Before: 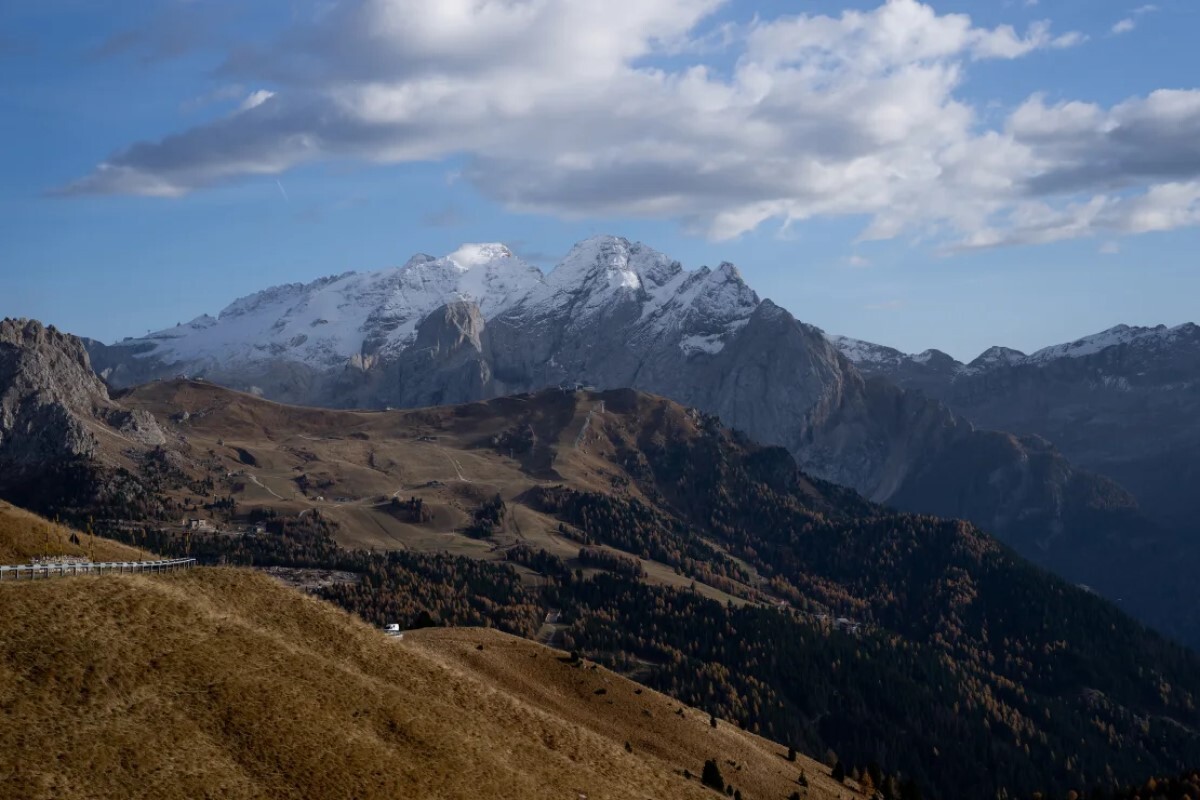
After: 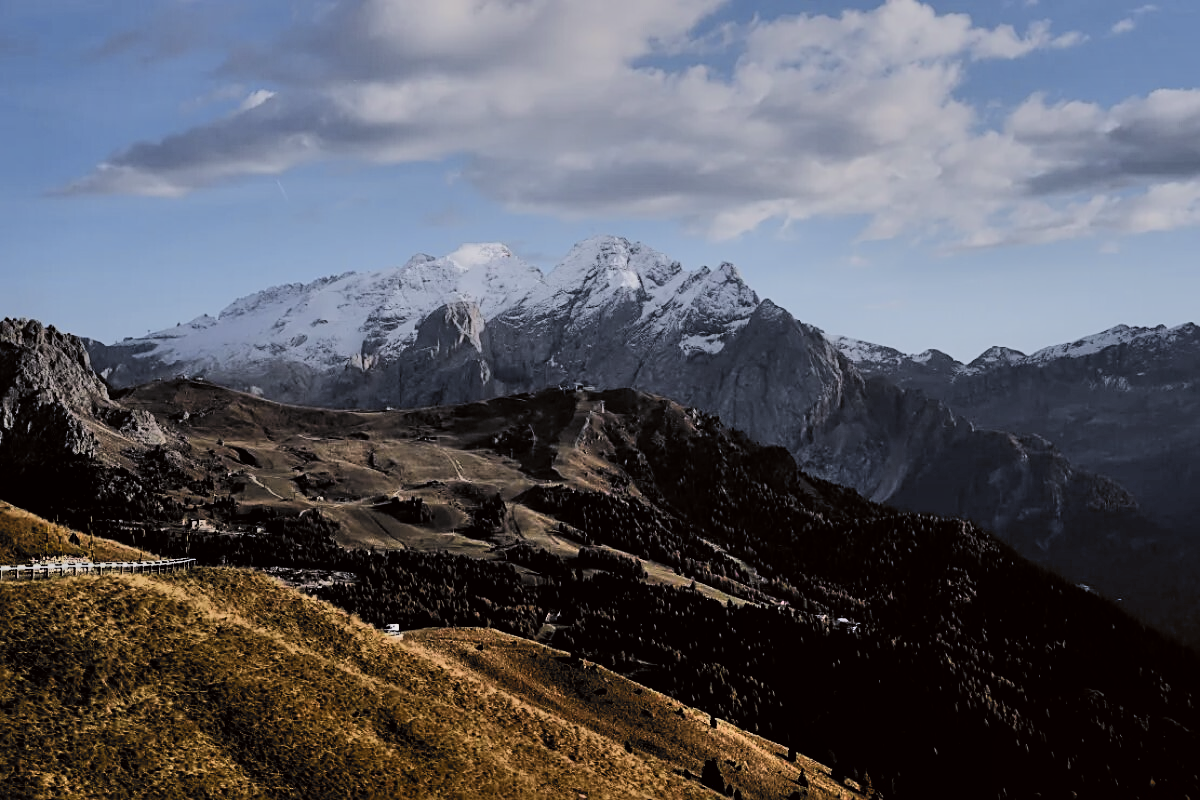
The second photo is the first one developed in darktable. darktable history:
sharpen: on, module defaults
shadows and highlights: white point adjustment -3.45, highlights -63.32, soften with gaussian
filmic rgb: black relative exposure -5.11 EV, white relative exposure 3.99 EV, hardness 2.88, contrast 1.301, highlights saturation mix -31.15%, color science v6 (2022)
tone curve: curves: ch0 [(0, 0) (0.239, 0.248) (0.508, 0.606) (0.826, 0.855) (1, 0.945)]; ch1 [(0, 0) (0.401, 0.42) (0.442, 0.47) (0.492, 0.498) (0.511, 0.516) (0.555, 0.586) (0.681, 0.739) (1, 1)]; ch2 [(0, 0) (0.411, 0.433) (0.5, 0.504) (0.545, 0.574) (1, 1)], color space Lab, independent channels, preserve colors none
